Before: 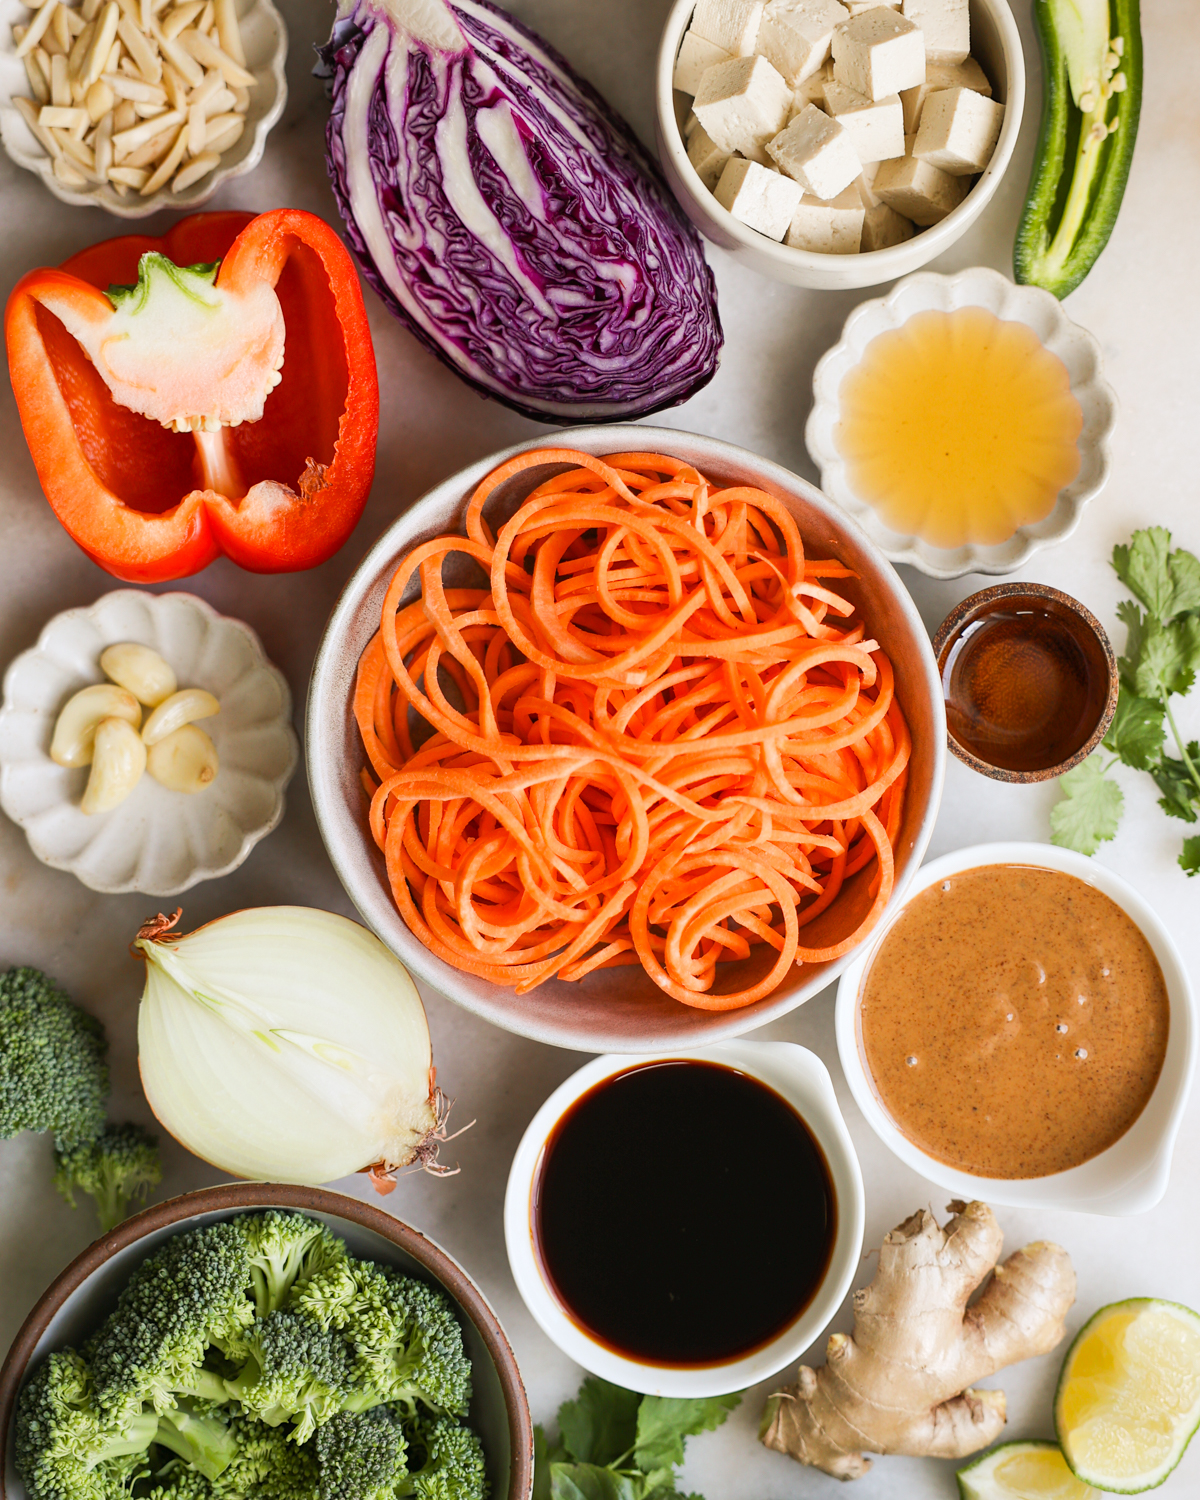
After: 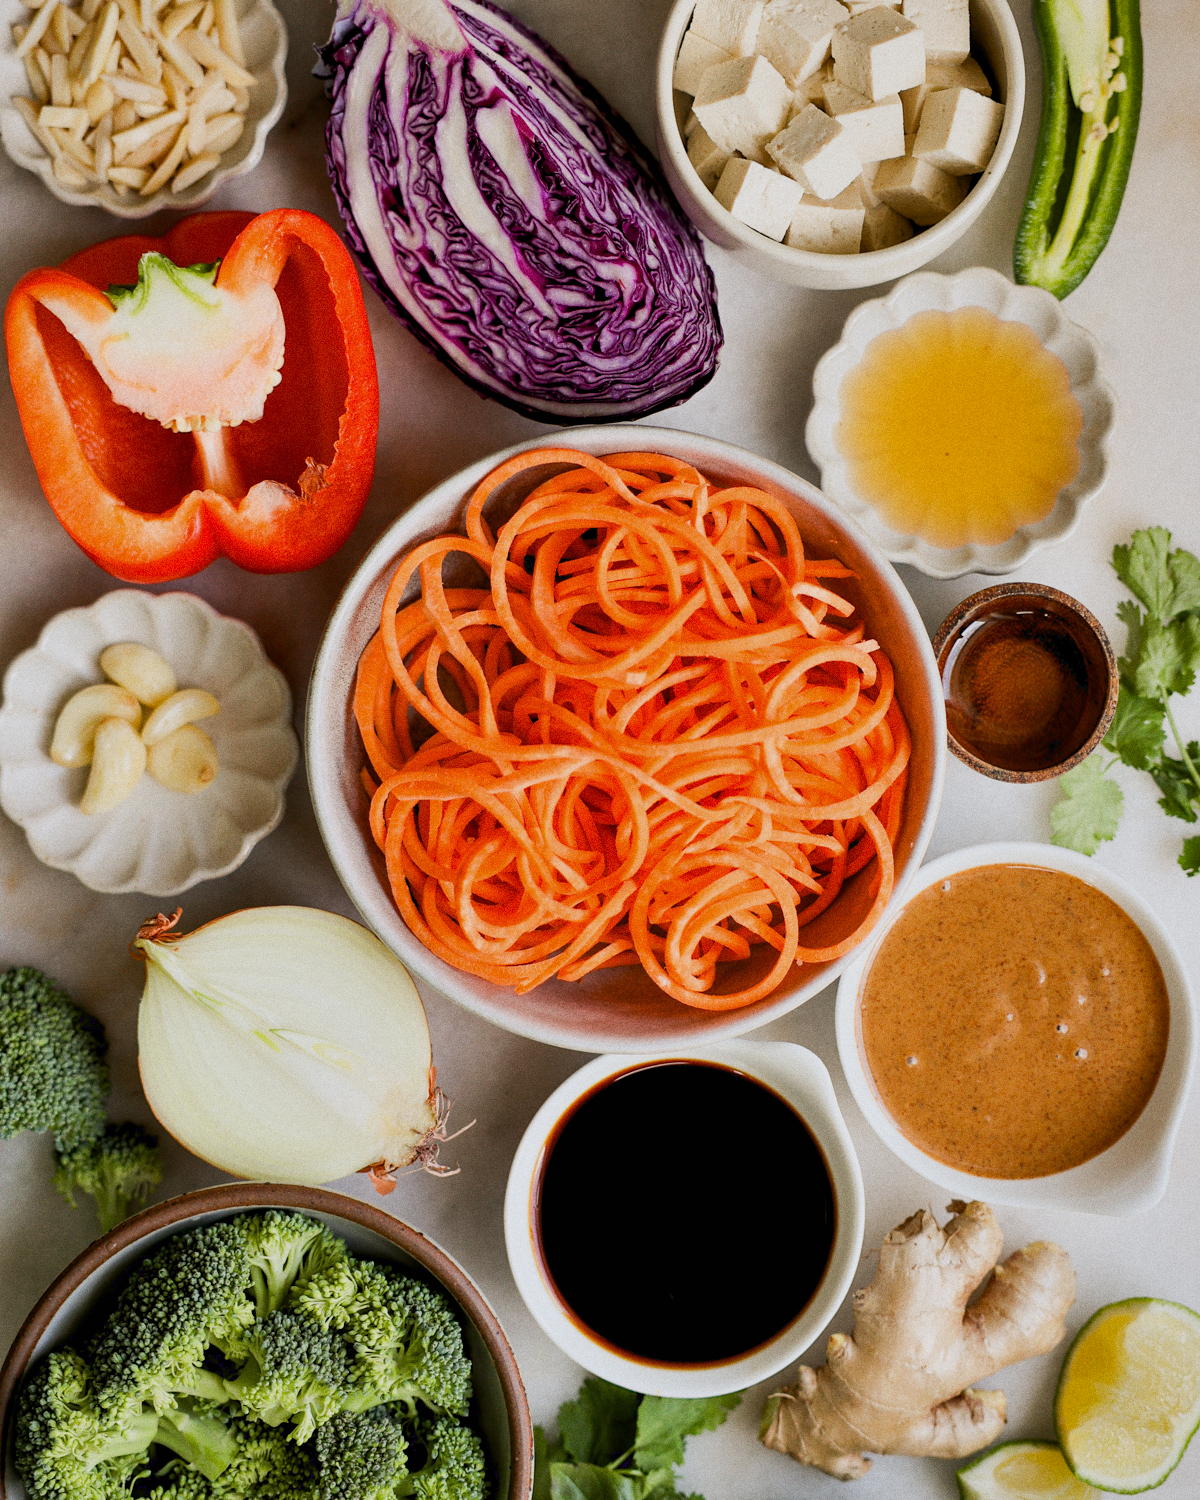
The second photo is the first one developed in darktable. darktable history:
shadows and highlights: low approximation 0.01, soften with gaussian
exposure: black level correction 0.009, exposure -0.159 EV, compensate highlight preservation false
grain: coarseness 0.09 ISO
filmic rgb: black relative exposure -11.35 EV, white relative exposure 3.22 EV, hardness 6.76, color science v6 (2022)
